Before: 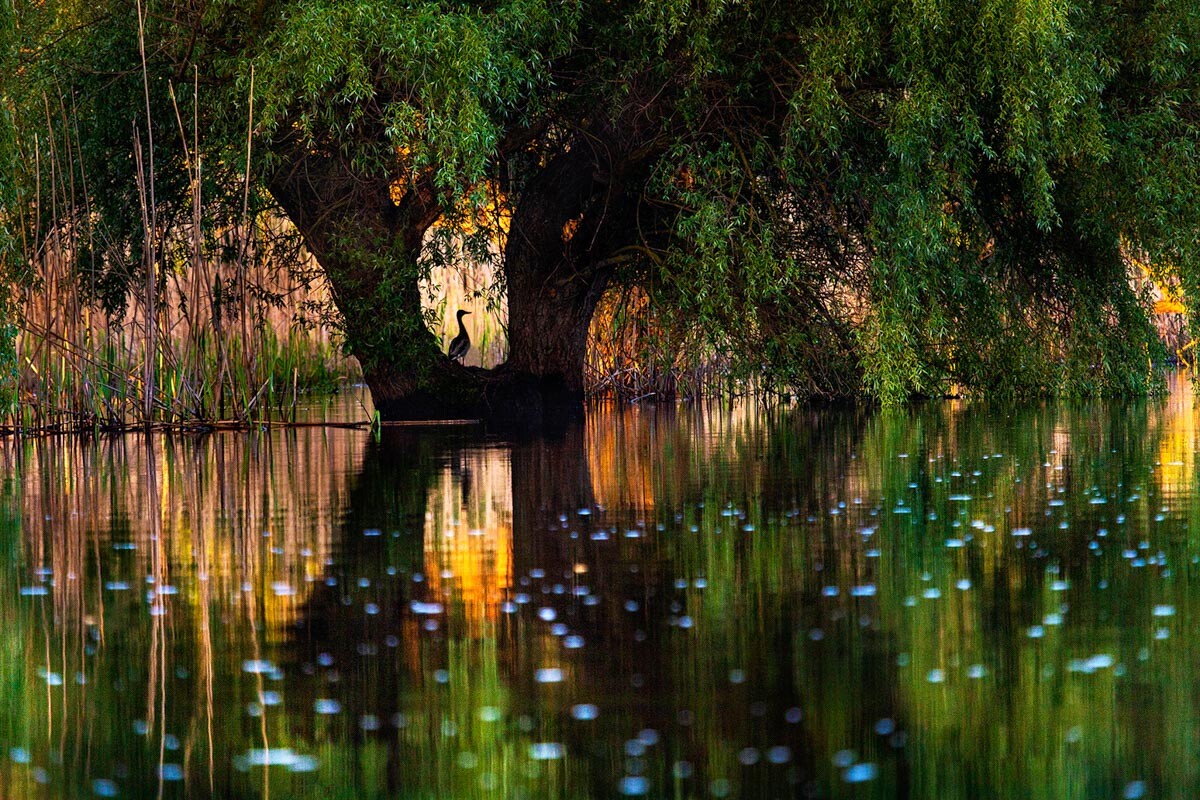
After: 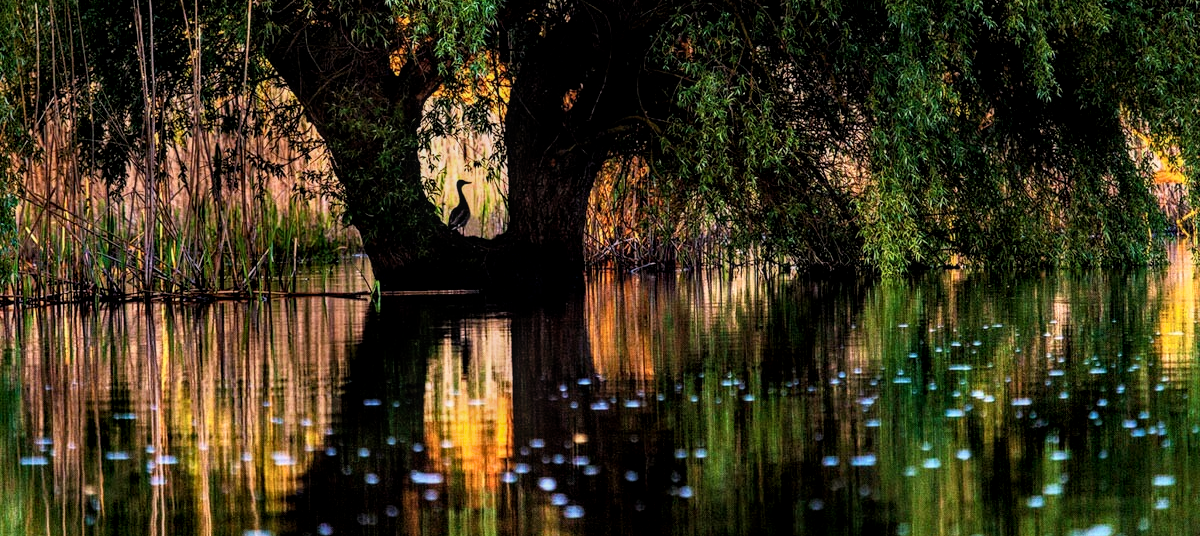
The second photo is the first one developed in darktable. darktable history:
crop: top 16.257%, bottom 16.706%
filmic rgb: middle gray luminance 21.6%, black relative exposure -14 EV, white relative exposure 2.98 EV, target black luminance 0%, hardness 8.86, latitude 60.13%, contrast 1.214, highlights saturation mix 6.38%, shadows ↔ highlights balance 41.03%, color science v6 (2022)
local contrast: on, module defaults
